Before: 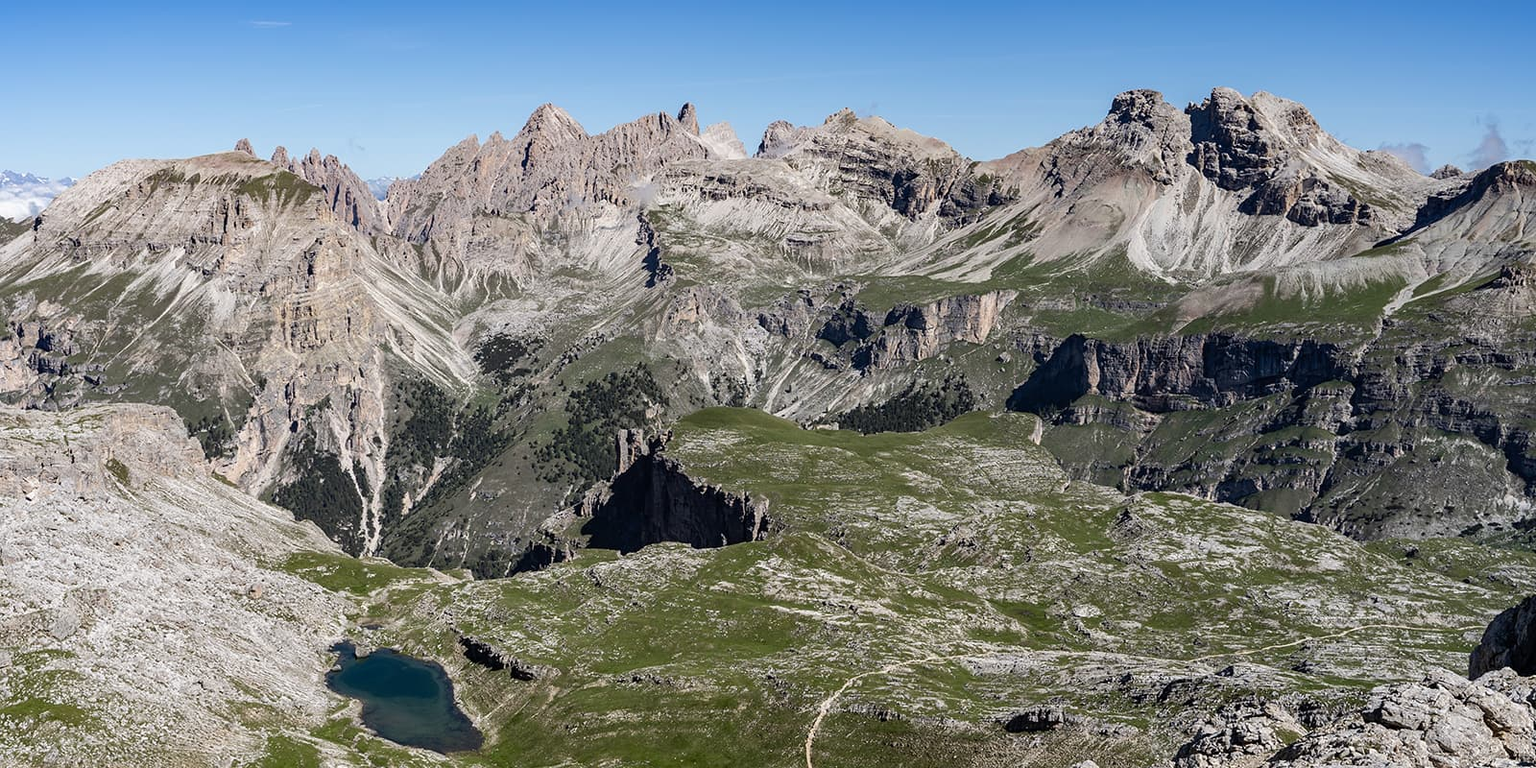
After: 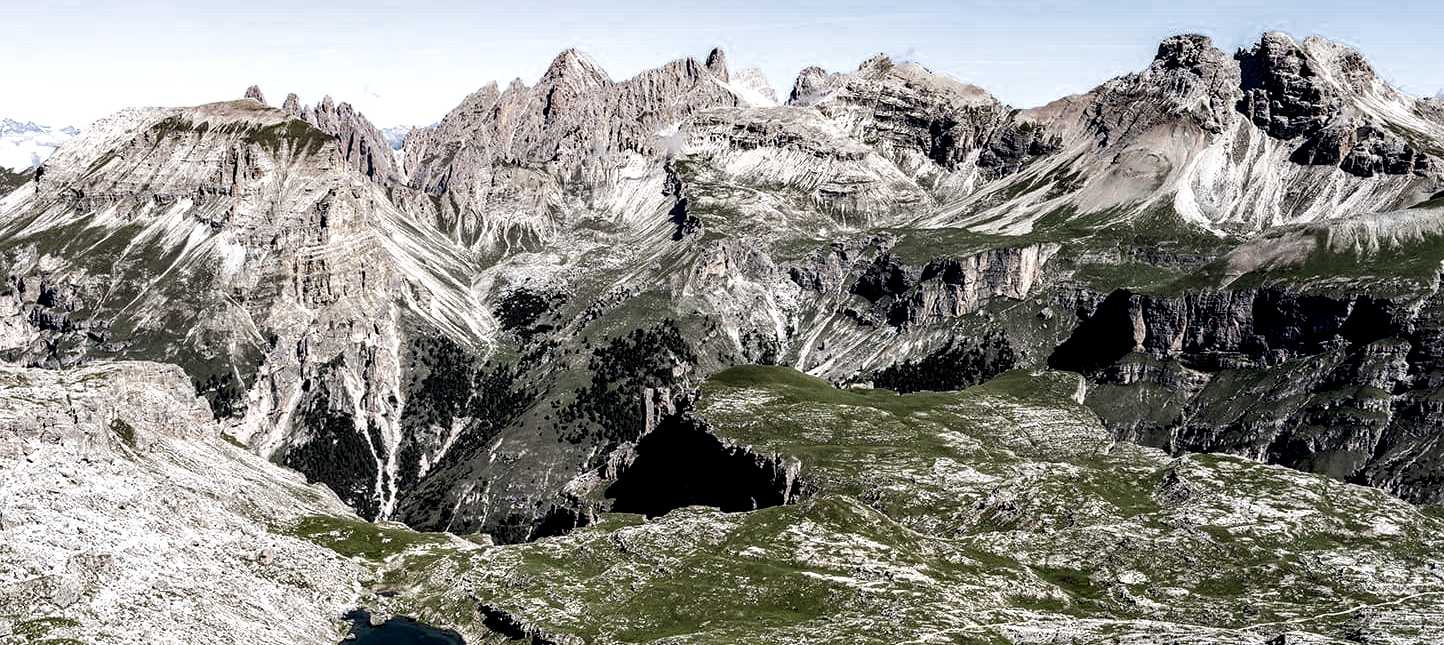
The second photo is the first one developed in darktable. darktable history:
crop: top 7.415%, right 9.747%, bottom 11.904%
filmic rgb: black relative exposure -8.26 EV, white relative exposure 2.2 EV, target white luminance 99.967%, hardness 7.04, latitude 75.18%, contrast 1.322, highlights saturation mix -2.92%, shadows ↔ highlights balance 29.75%, color science v4 (2020)
local contrast: detail 134%, midtone range 0.747
